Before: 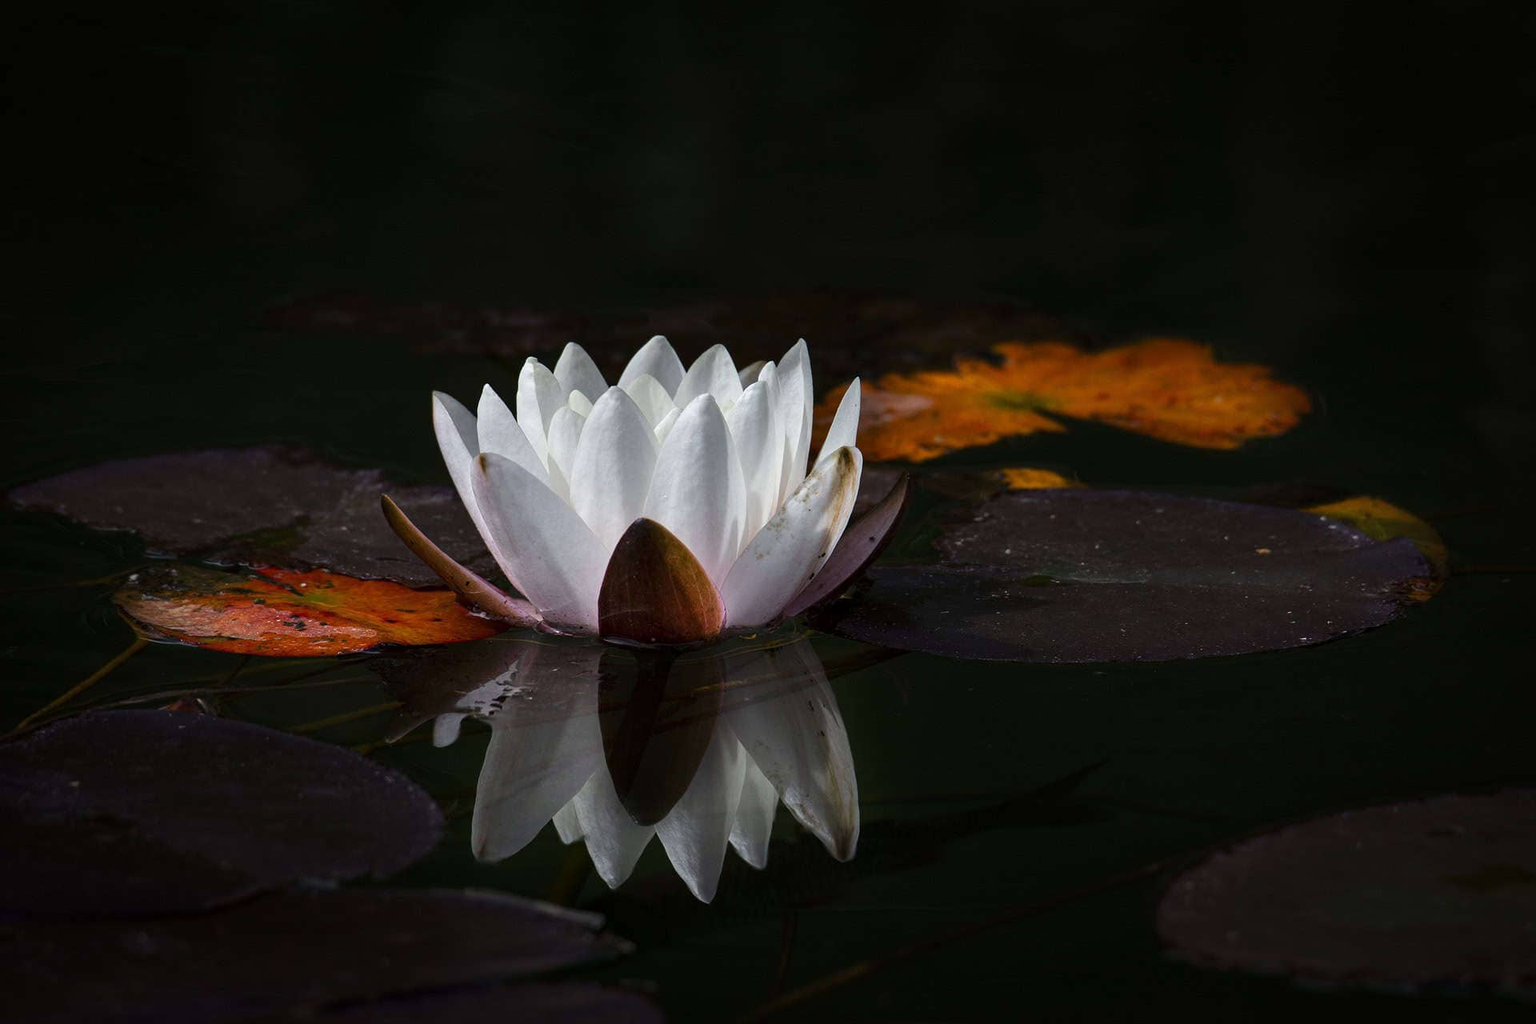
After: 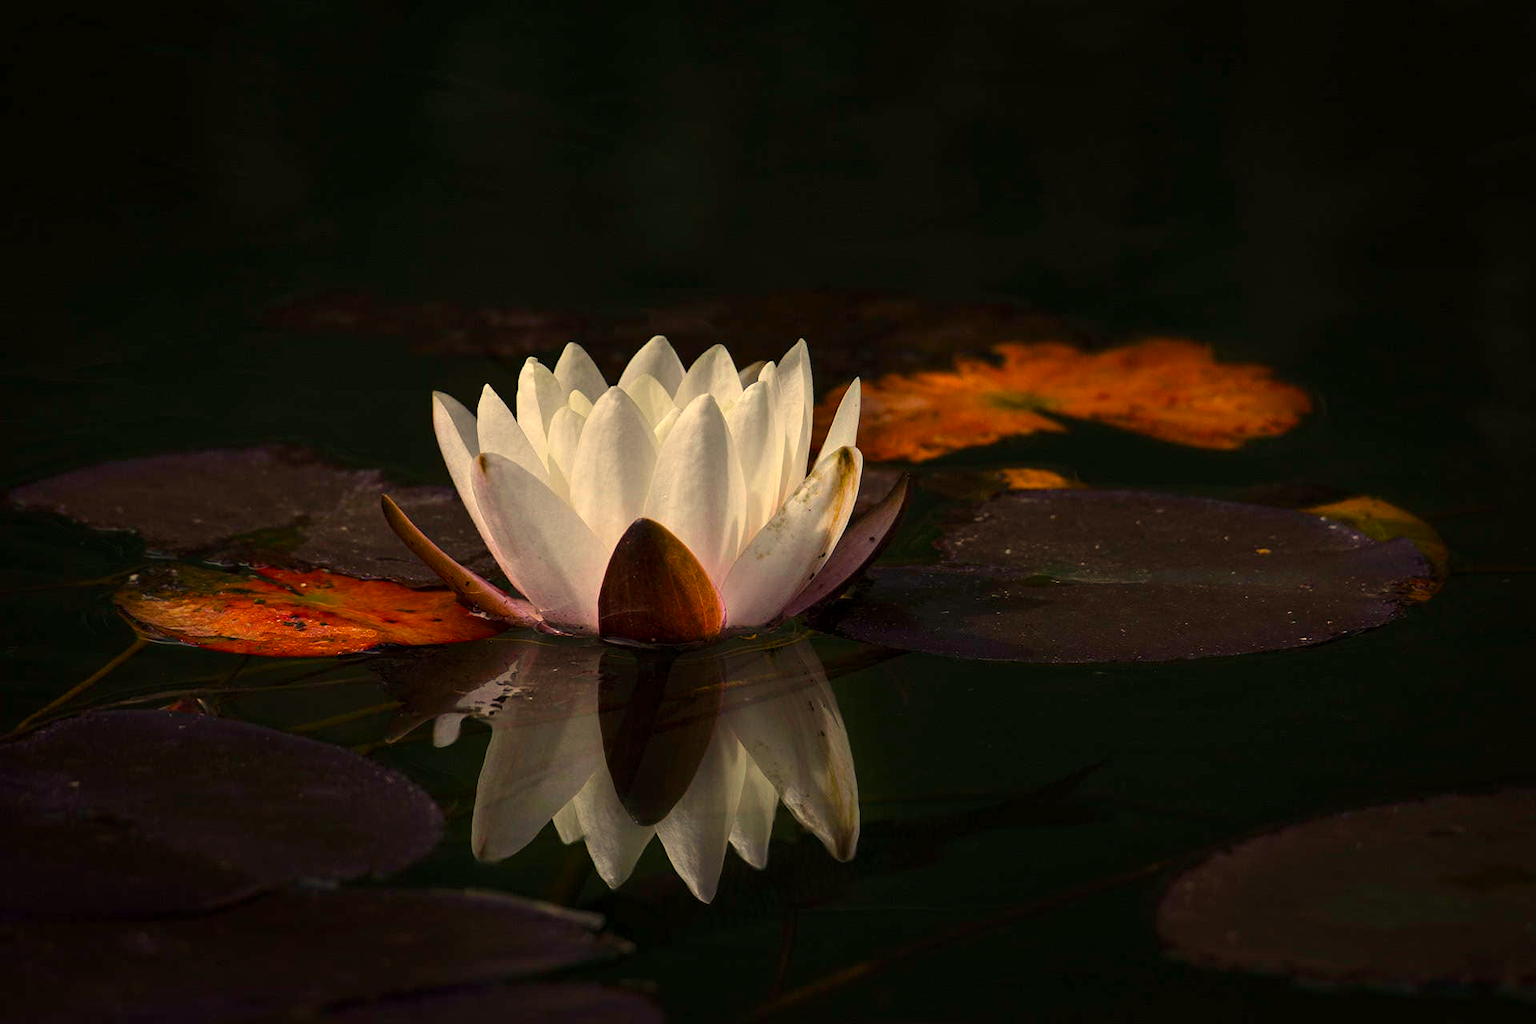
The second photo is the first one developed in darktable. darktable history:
white balance: red 1.138, green 0.996, blue 0.812
color balance rgb: perceptual saturation grading › global saturation 30%, global vibrance 20%
